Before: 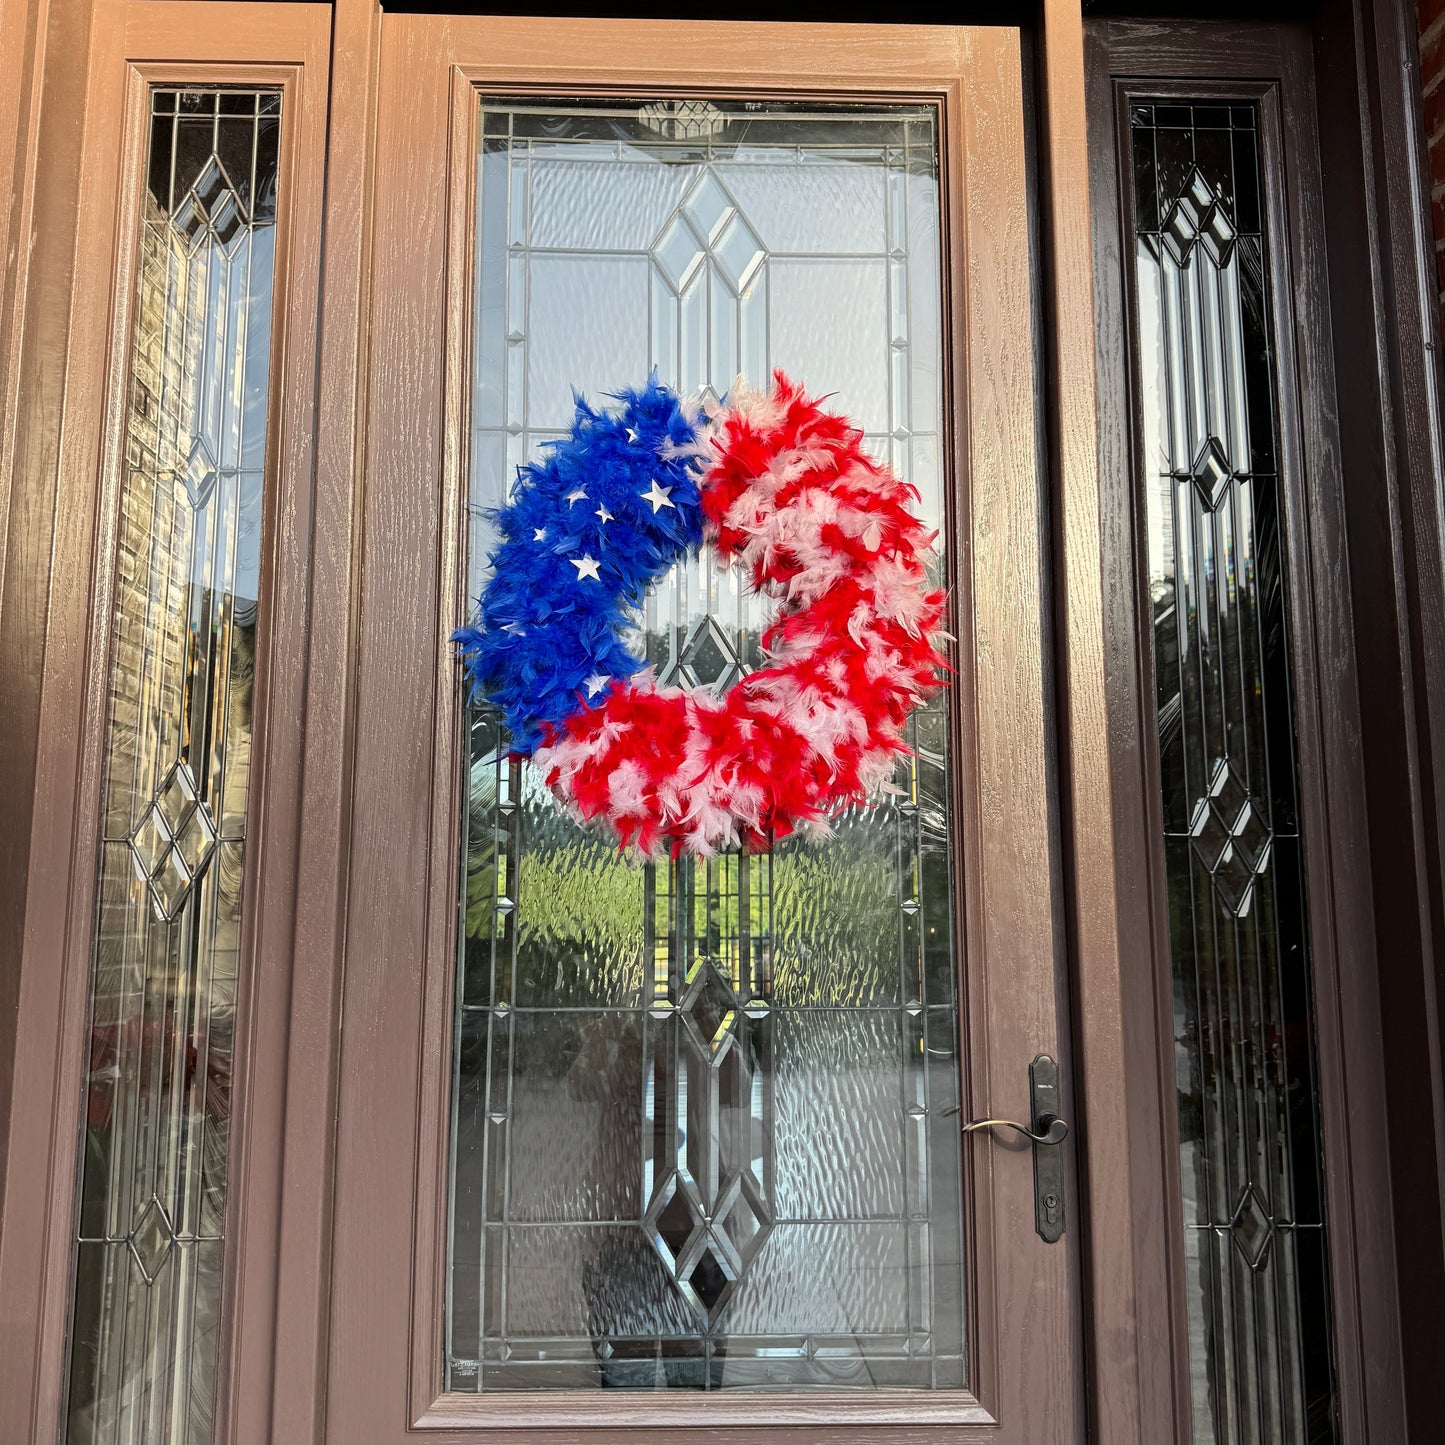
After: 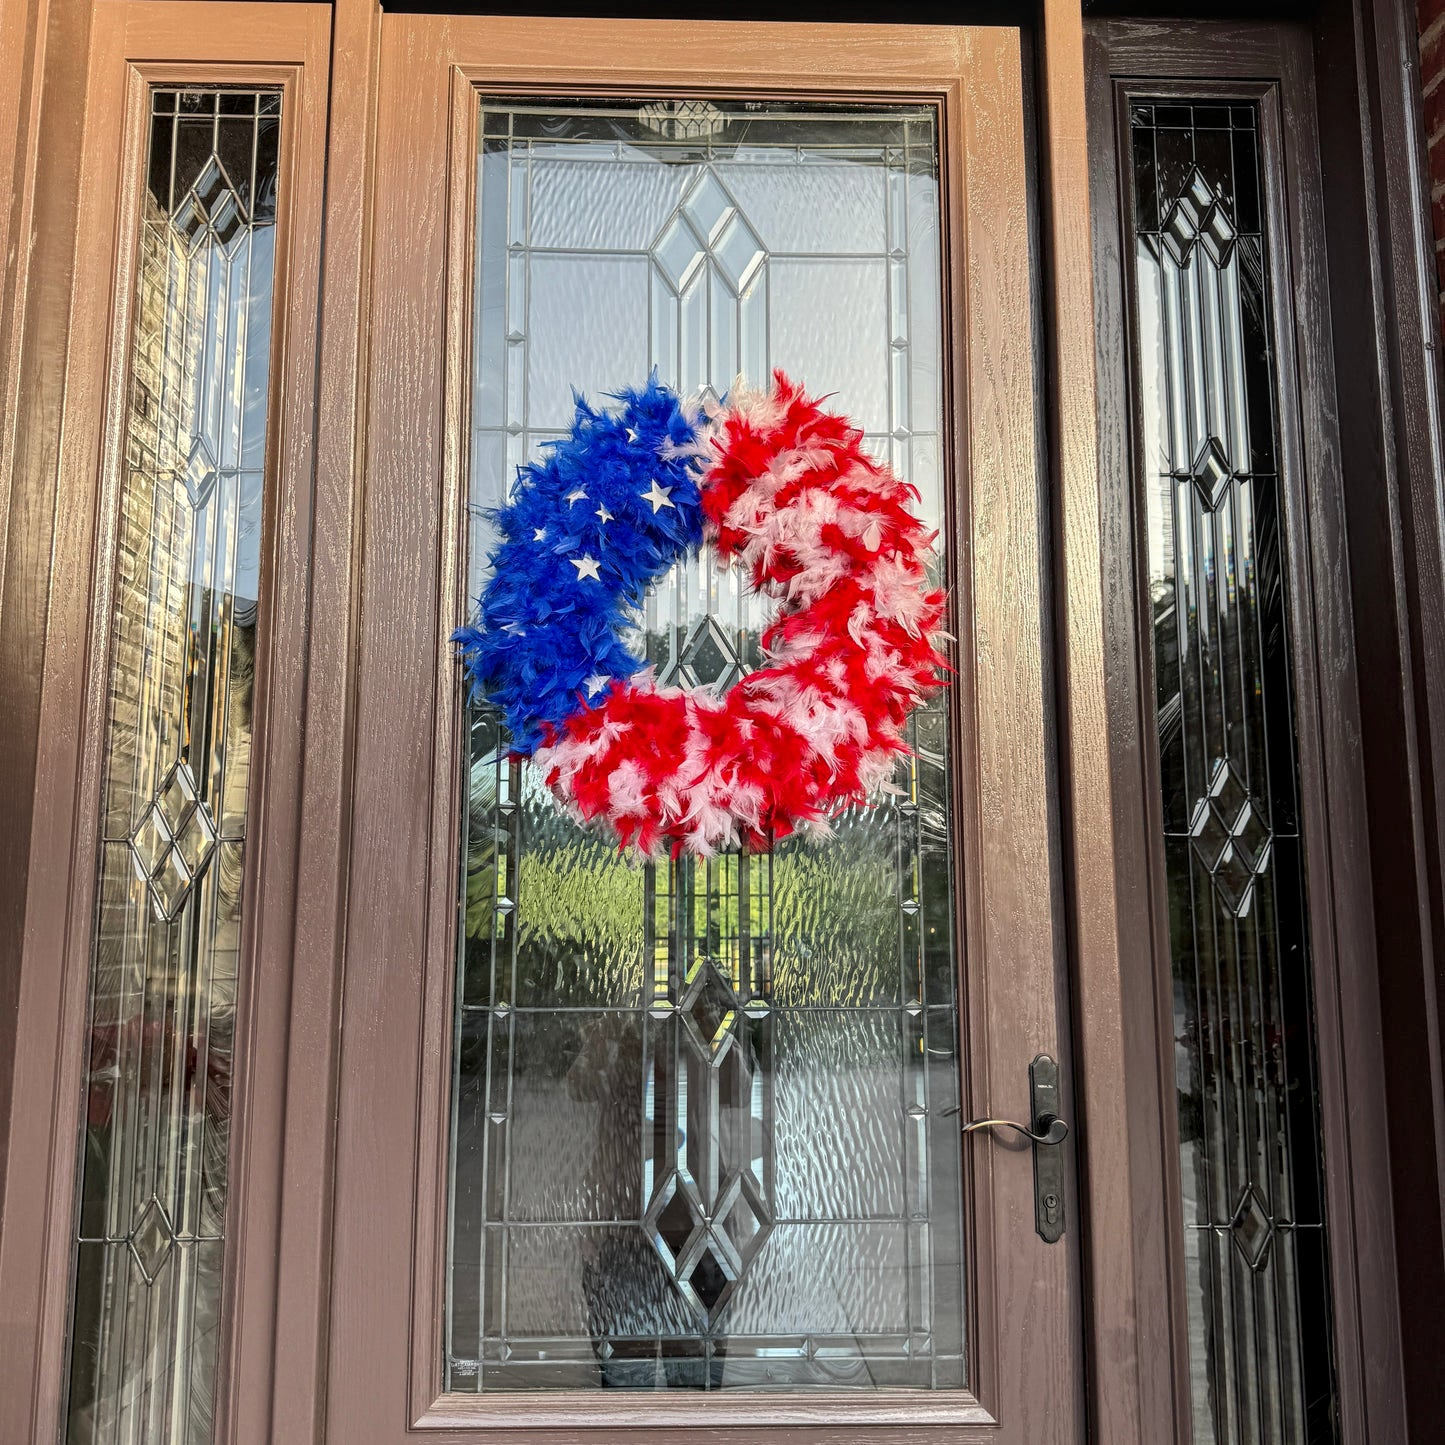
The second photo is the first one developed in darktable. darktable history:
shadows and highlights: shadows 25, highlights -25
local contrast: on, module defaults
